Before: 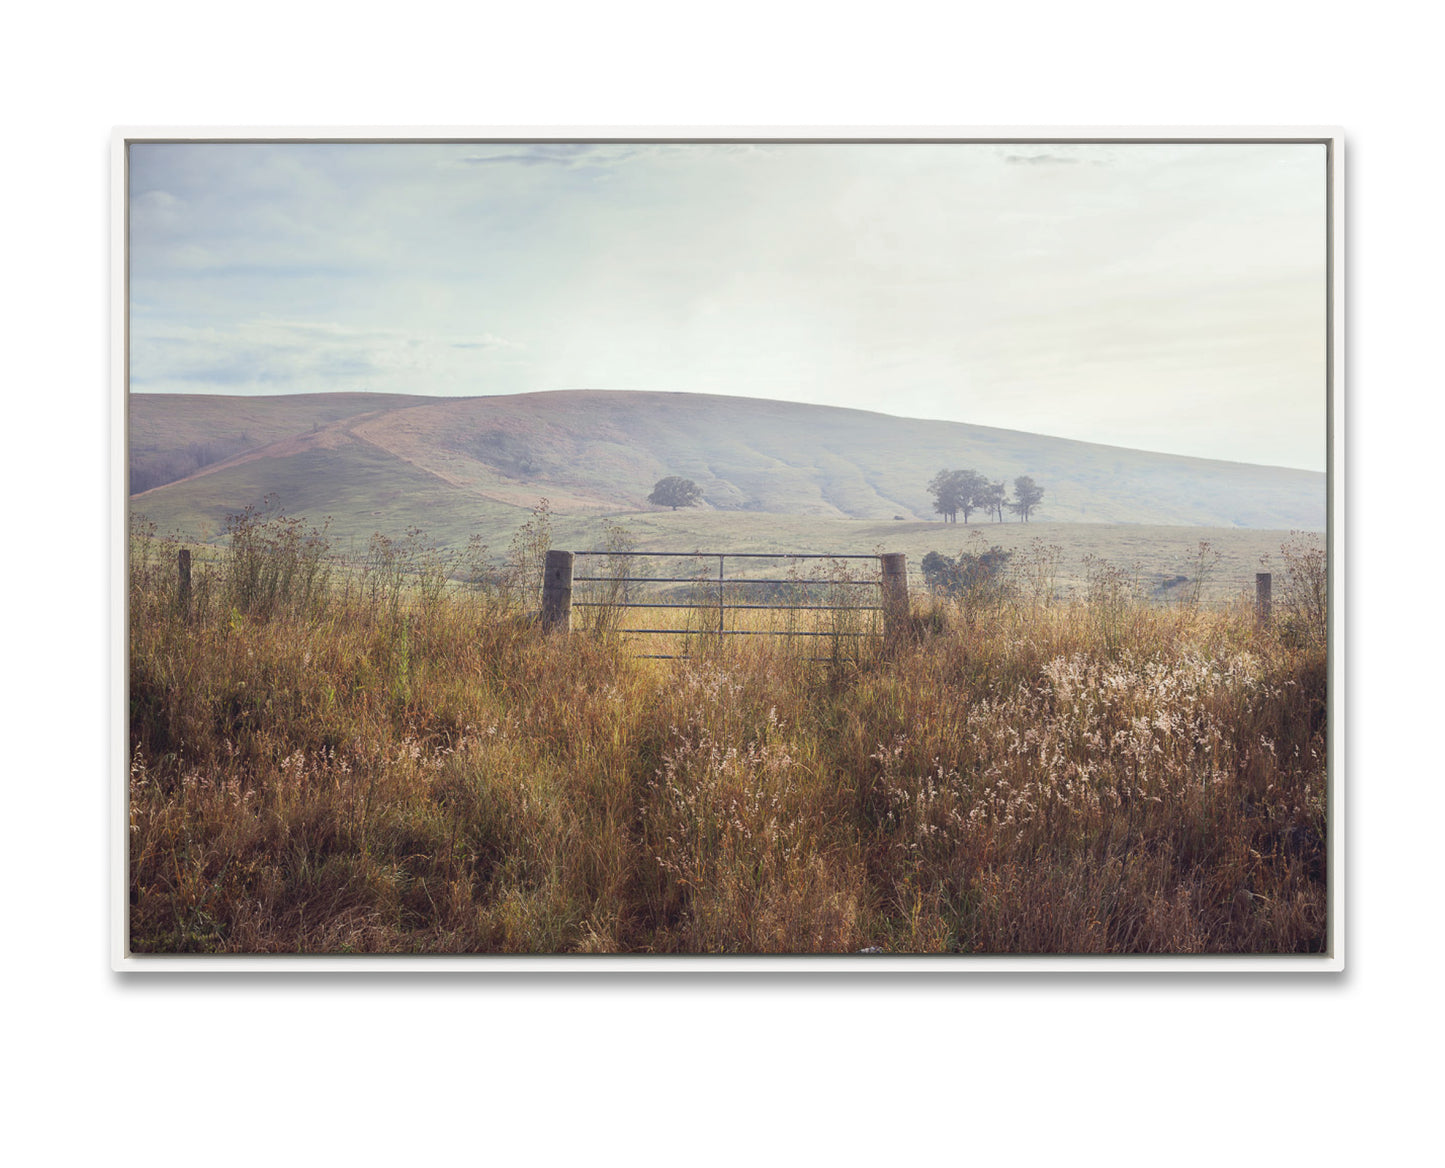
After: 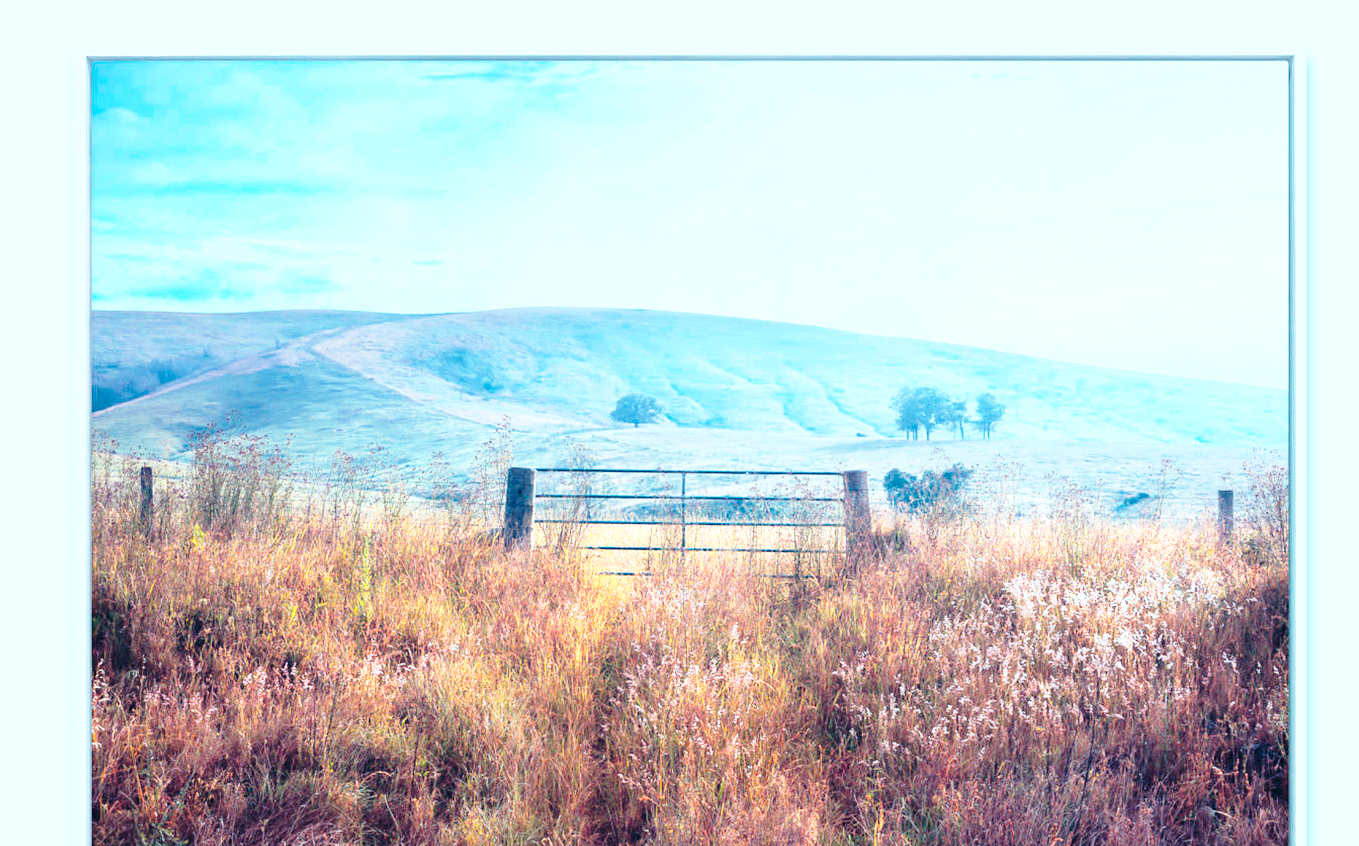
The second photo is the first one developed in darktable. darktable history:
levels: levels [0.026, 0.507, 0.987]
tone equalizer: smoothing diameter 24.97%, edges refinement/feathering 9.47, preserve details guided filter
crop: left 2.639%, top 7.189%, right 3.311%, bottom 20.319%
color calibration: output R [1.422, -0.35, -0.252, 0], output G [-0.238, 1.259, -0.084, 0], output B [-0.081, -0.196, 1.58, 0], output brightness [0.49, 0.671, -0.57, 0], illuminant as shot in camera, x 0.358, y 0.373, temperature 4628.91 K
base curve: curves: ch0 [(0, 0) (0.028, 0.03) (0.121, 0.232) (0.46, 0.748) (0.859, 0.968) (1, 1)], preserve colors none
